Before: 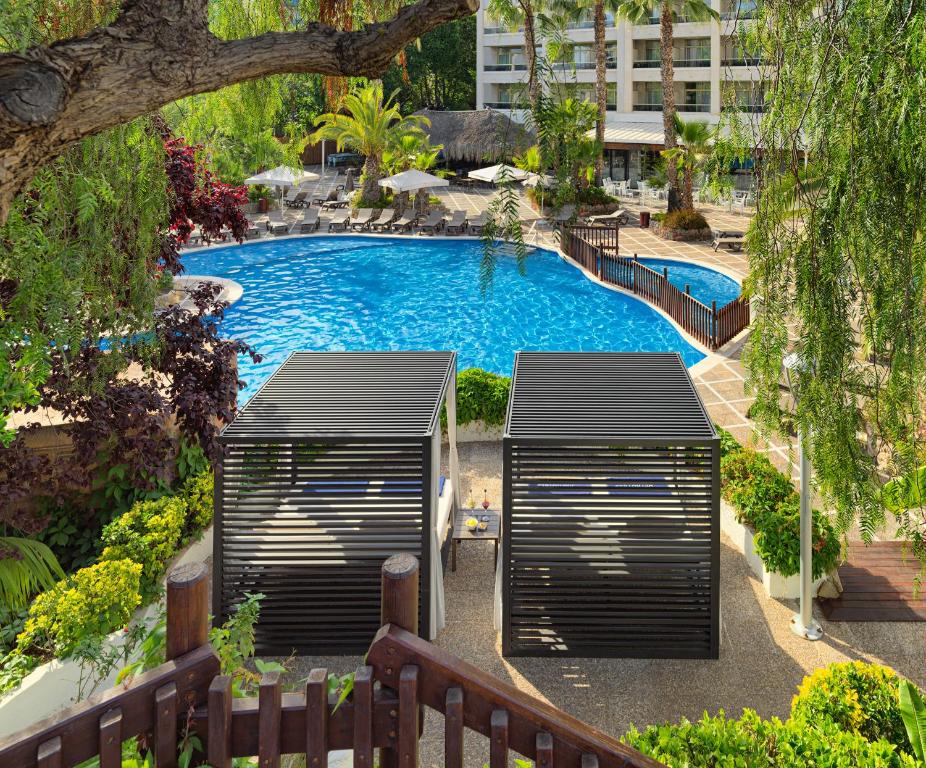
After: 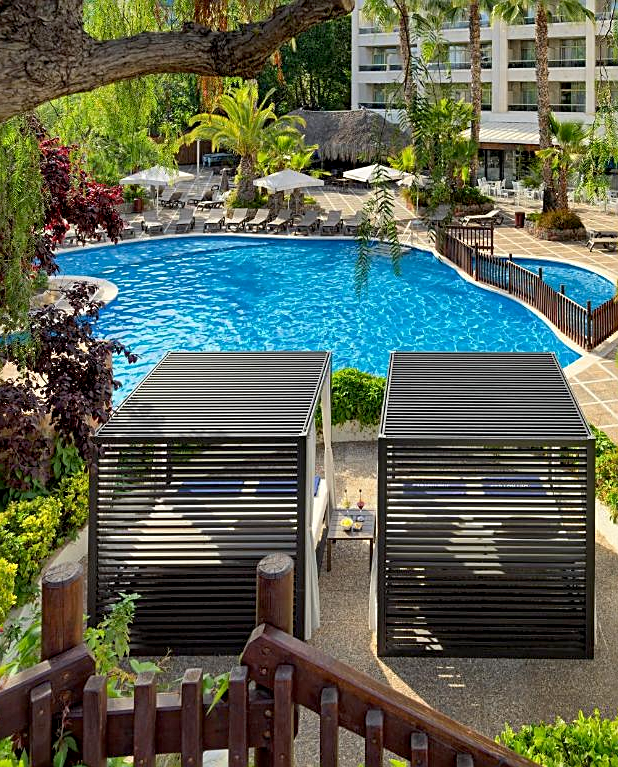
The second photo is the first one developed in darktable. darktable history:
exposure: black level correction 0.007, compensate highlight preservation false
crop and rotate: left 13.56%, right 19.687%
sharpen: on, module defaults
